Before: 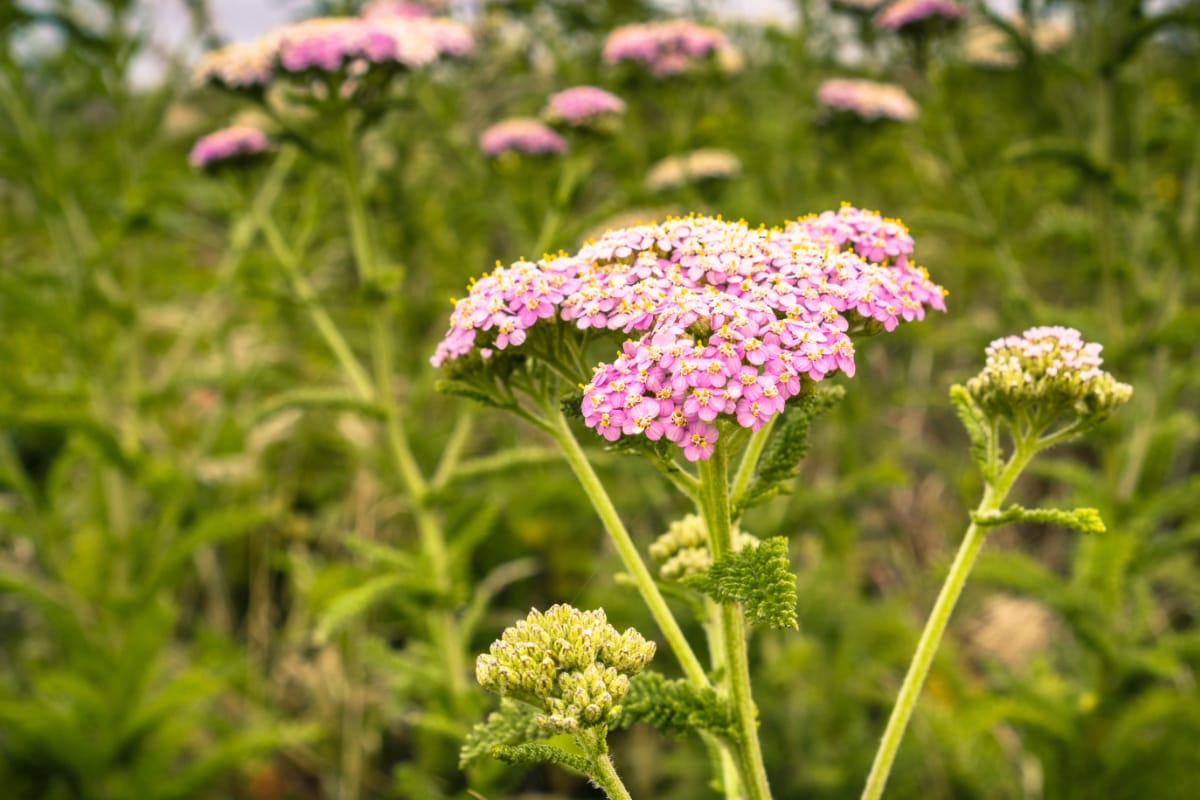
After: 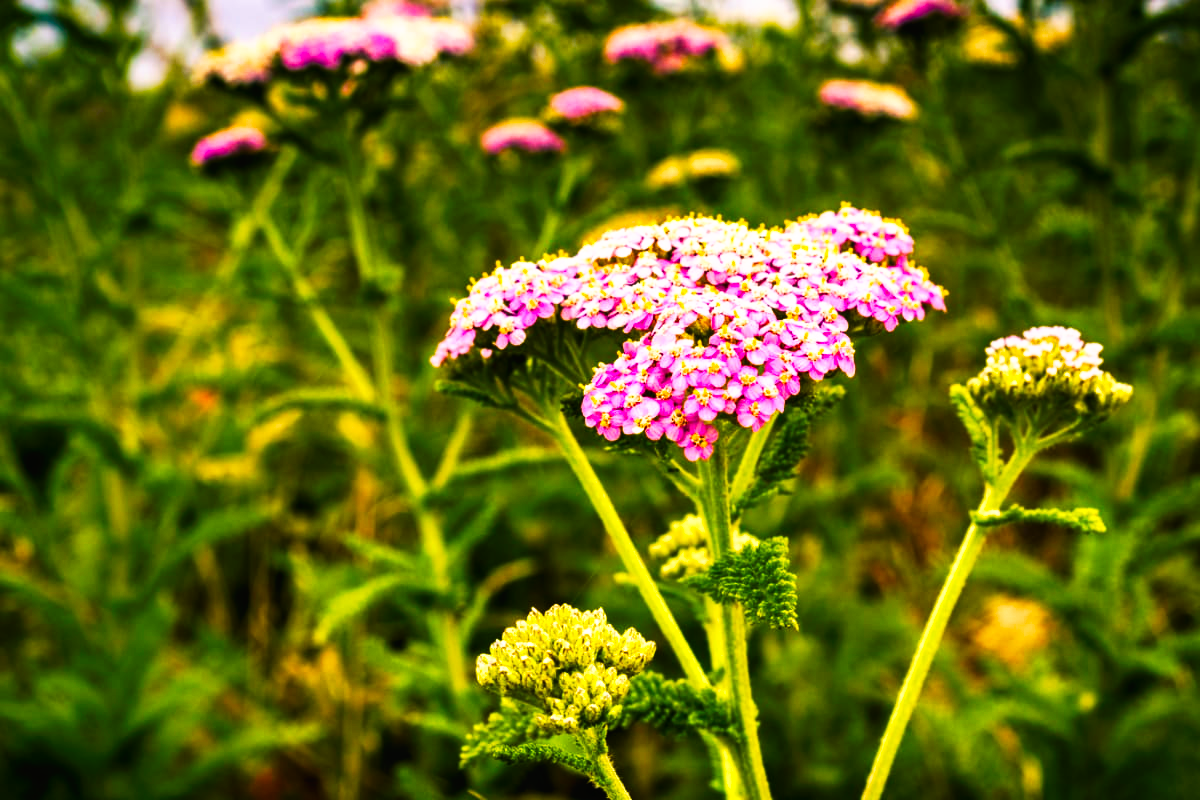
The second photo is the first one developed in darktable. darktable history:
velvia: strength 32%, mid-tones bias 0.2
tone curve: curves: ch0 [(0, 0) (0.003, 0.007) (0.011, 0.009) (0.025, 0.01) (0.044, 0.012) (0.069, 0.013) (0.1, 0.014) (0.136, 0.021) (0.177, 0.038) (0.224, 0.06) (0.277, 0.099) (0.335, 0.16) (0.399, 0.227) (0.468, 0.329) (0.543, 0.45) (0.623, 0.594) (0.709, 0.756) (0.801, 0.868) (0.898, 0.971) (1, 1)], preserve colors none
